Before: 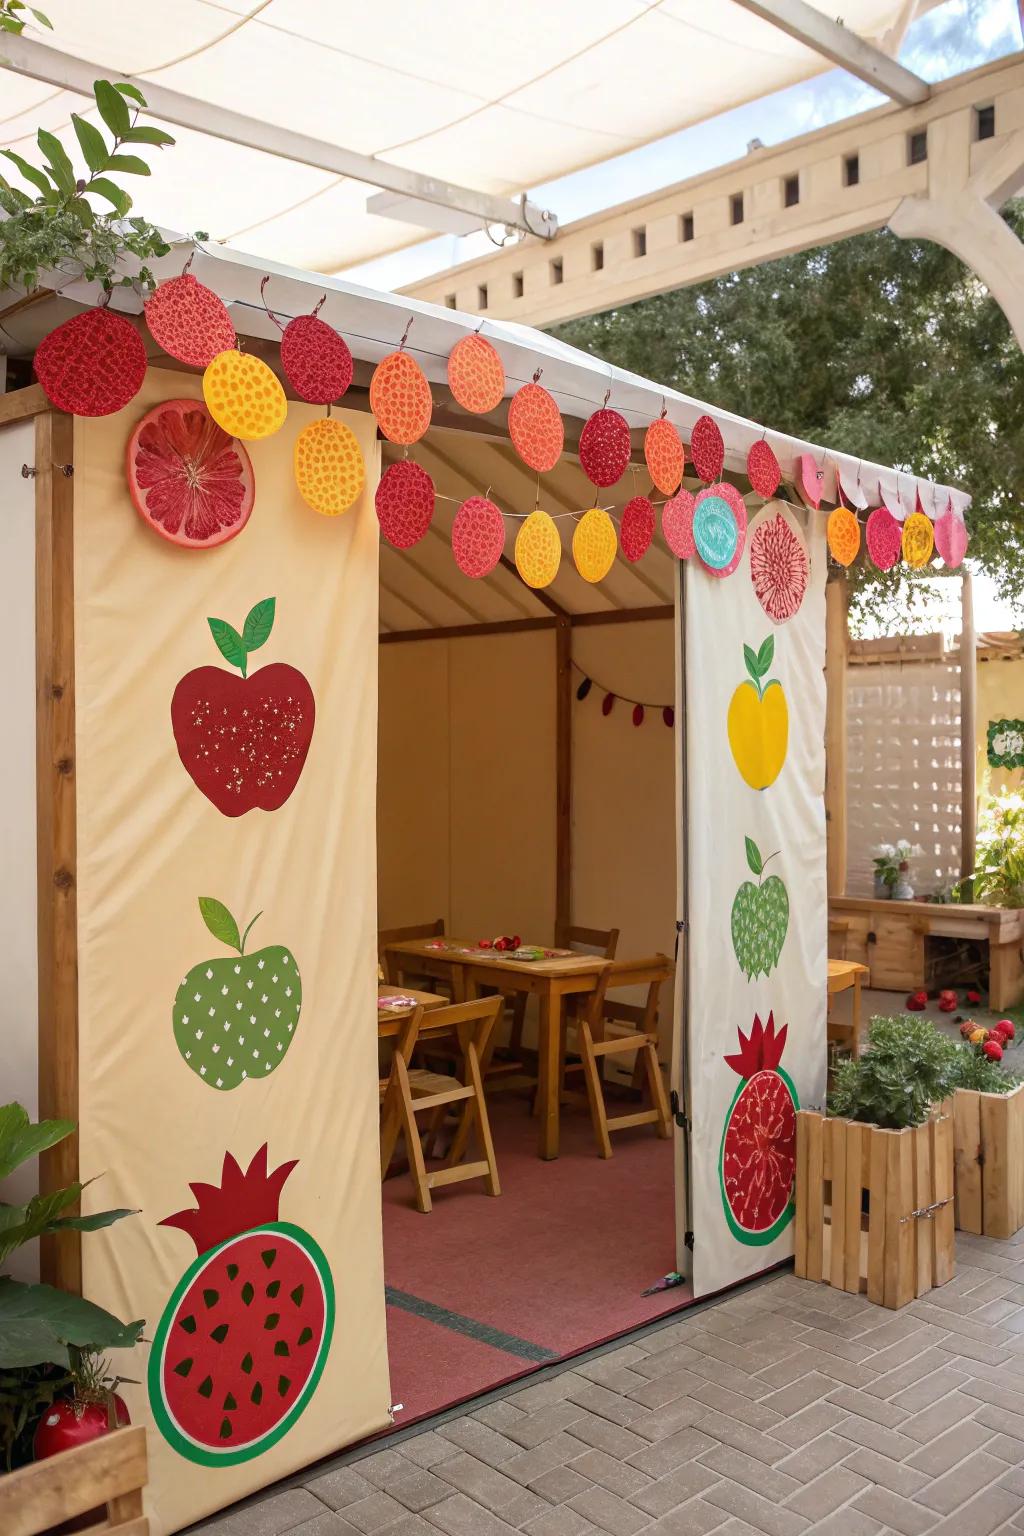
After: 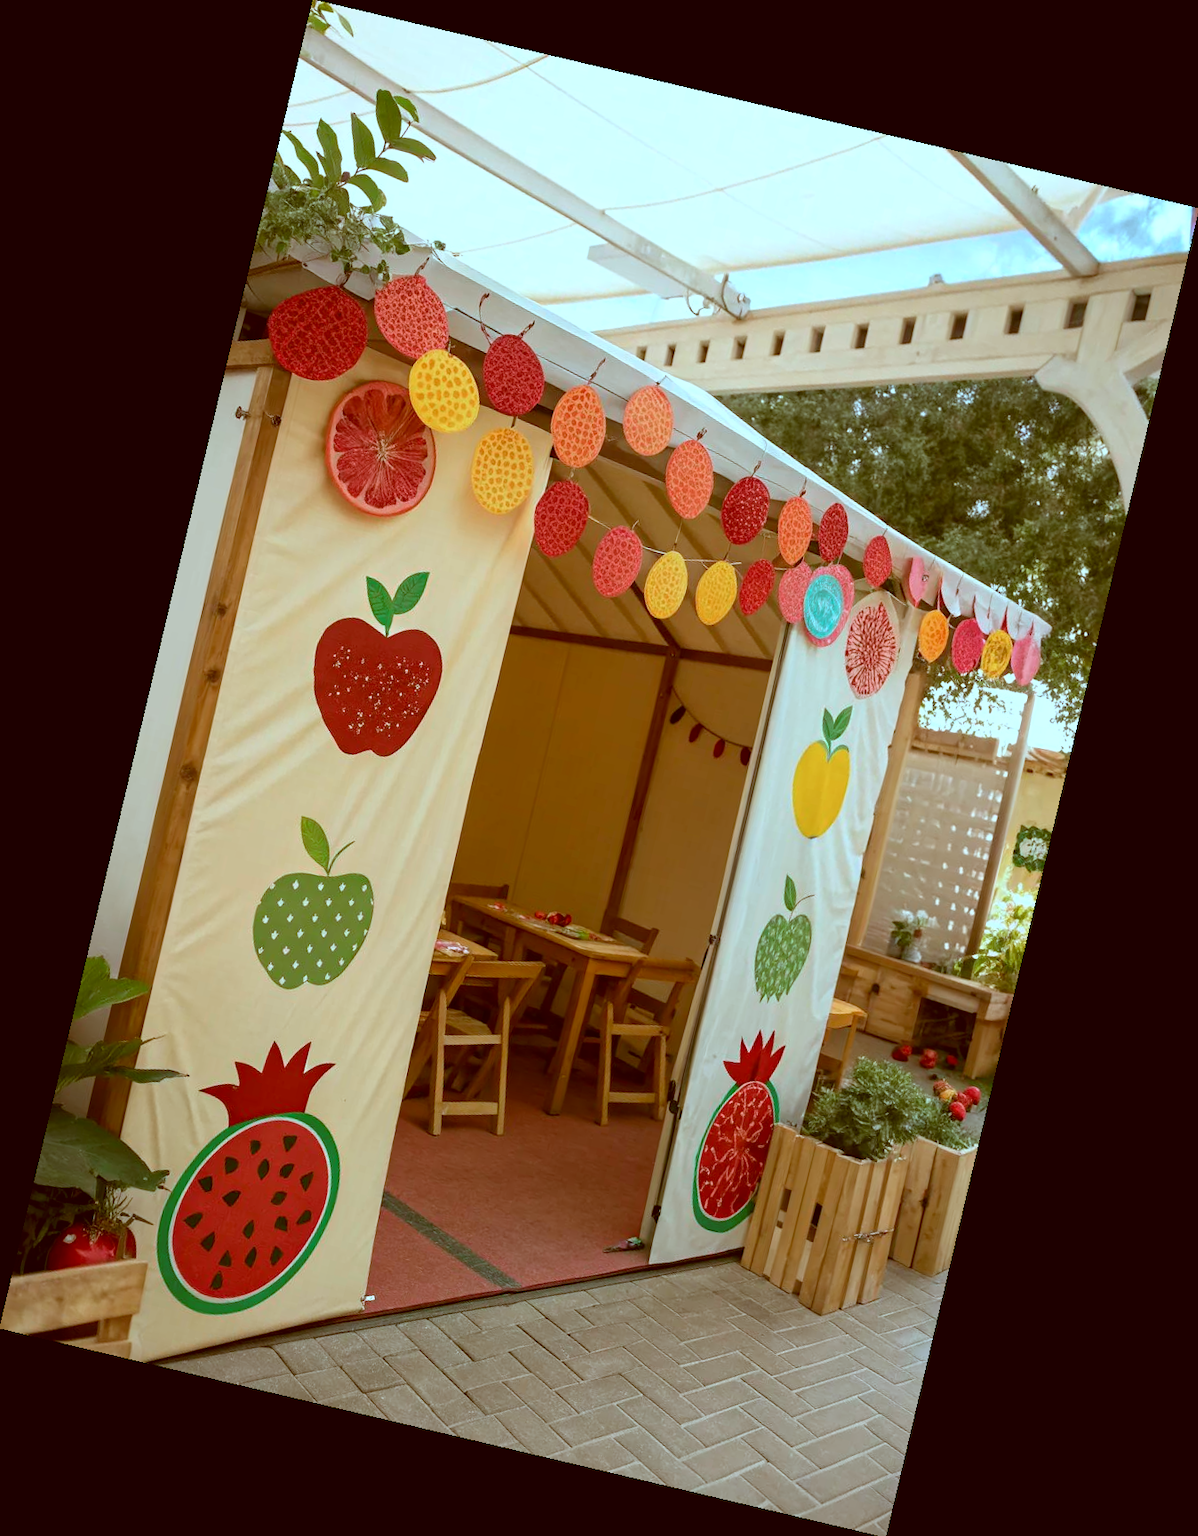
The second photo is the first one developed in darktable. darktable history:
rotate and perspective: rotation 13.27°, automatic cropping off
base curve: curves: ch0 [(0, 0) (0.472, 0.455) (1, 1)], preserve colors none
color correction: highlights a* -14.62, highlights b* -16.22, shadows a* 10.12, shadows b* 29.4
